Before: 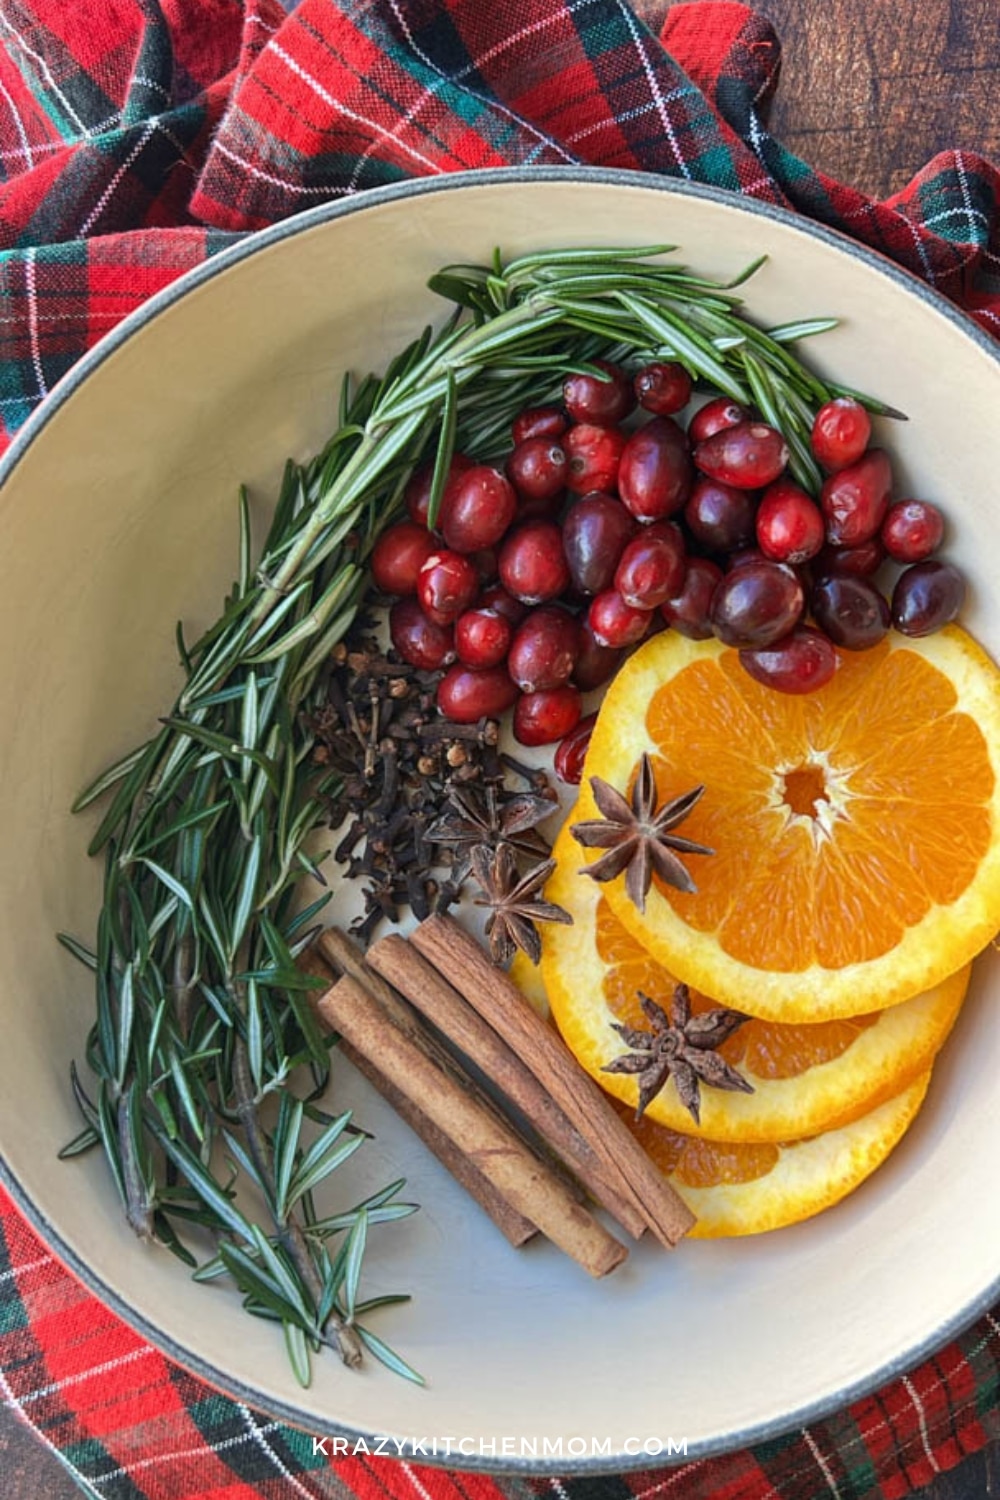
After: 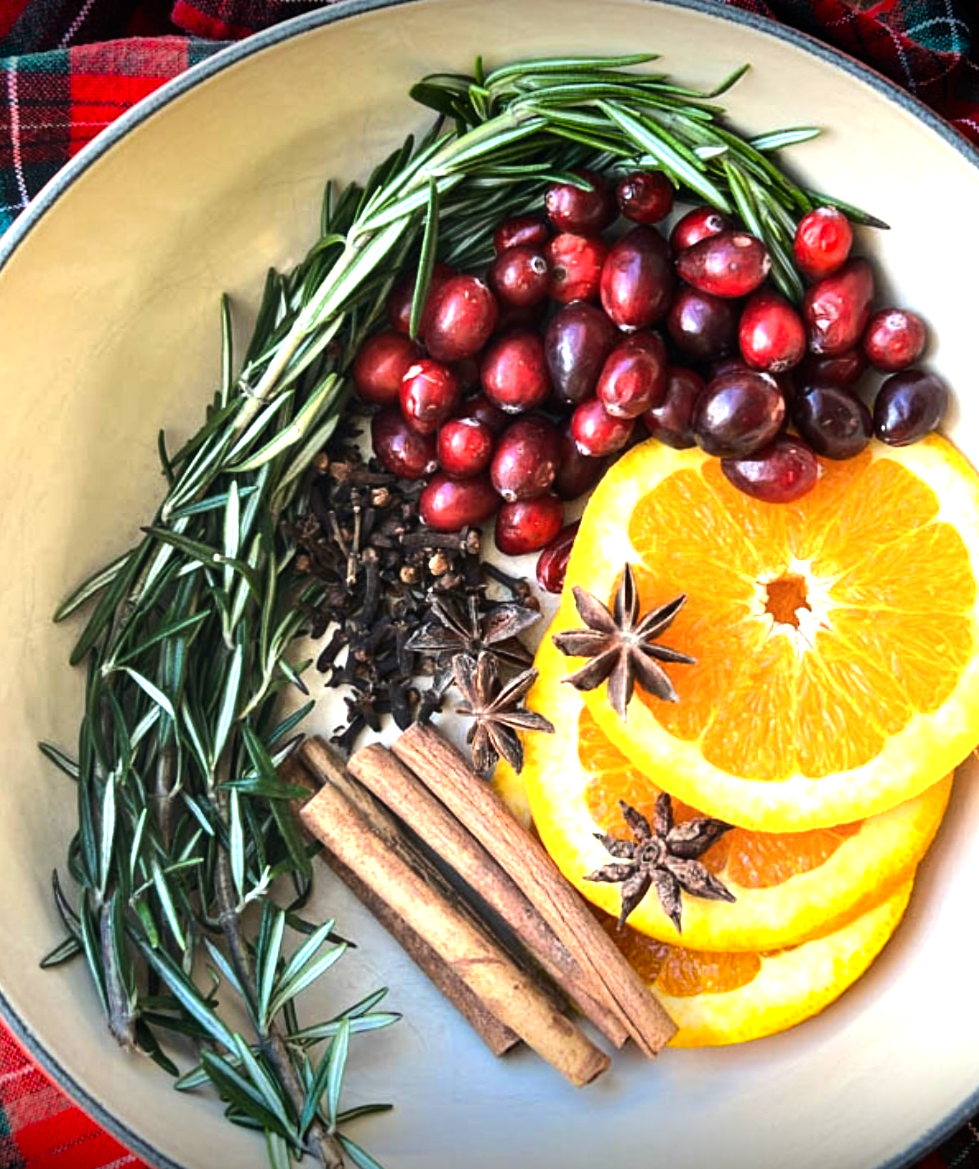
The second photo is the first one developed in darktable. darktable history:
exposure: black level correction 0, exposure 0.5 EV, compensate exposure bias true, compensate highlight preservation false
crop and rotate: left 1.814%, top 12.818%, right 0.25%, bottom 9.225%
vignetting: fall-off start 98.29%, fall-off radius 100%, brightness -1, saturation 0.5, width/height ratio 1.428
tone equalizer: -8 EV -1.08 EV, -7 EV -1.01 EV, -6 EV -0.867 EV, -5 EV -0.578 EV, -3 EV 0.578 EV, -2 EV 0.867 EV, -1 EV 1.01 EV, +0 EV 1.08 EV, edges refinement/feathering 500, mask exposure compensation -1.57 EV, preserve details no
